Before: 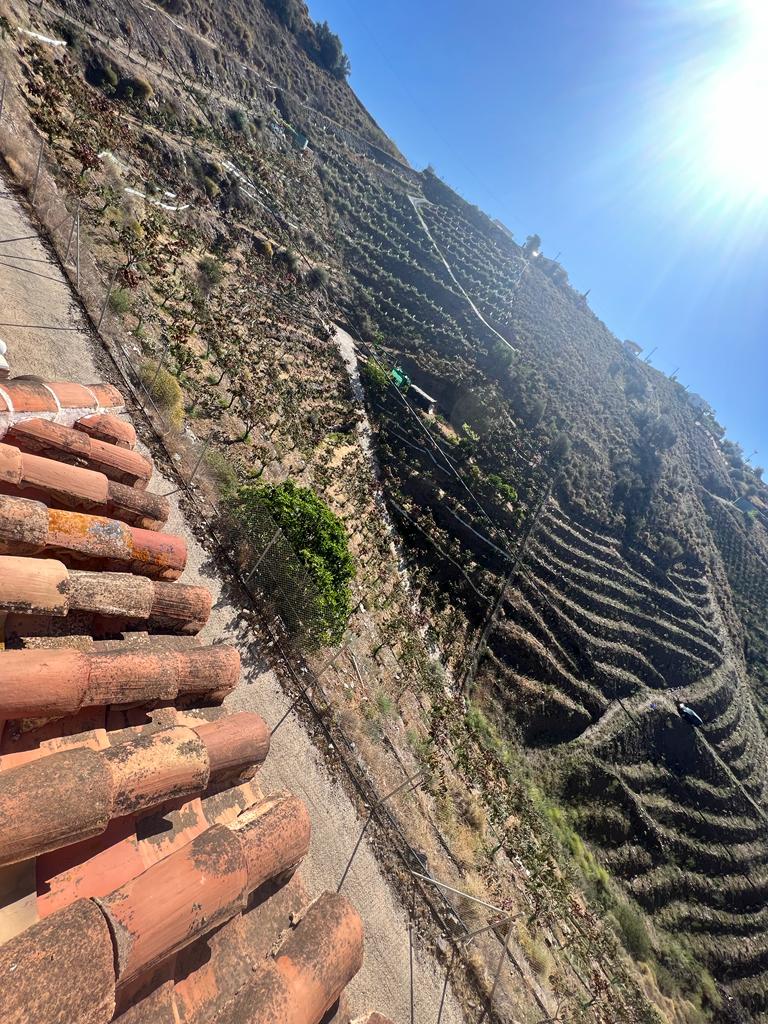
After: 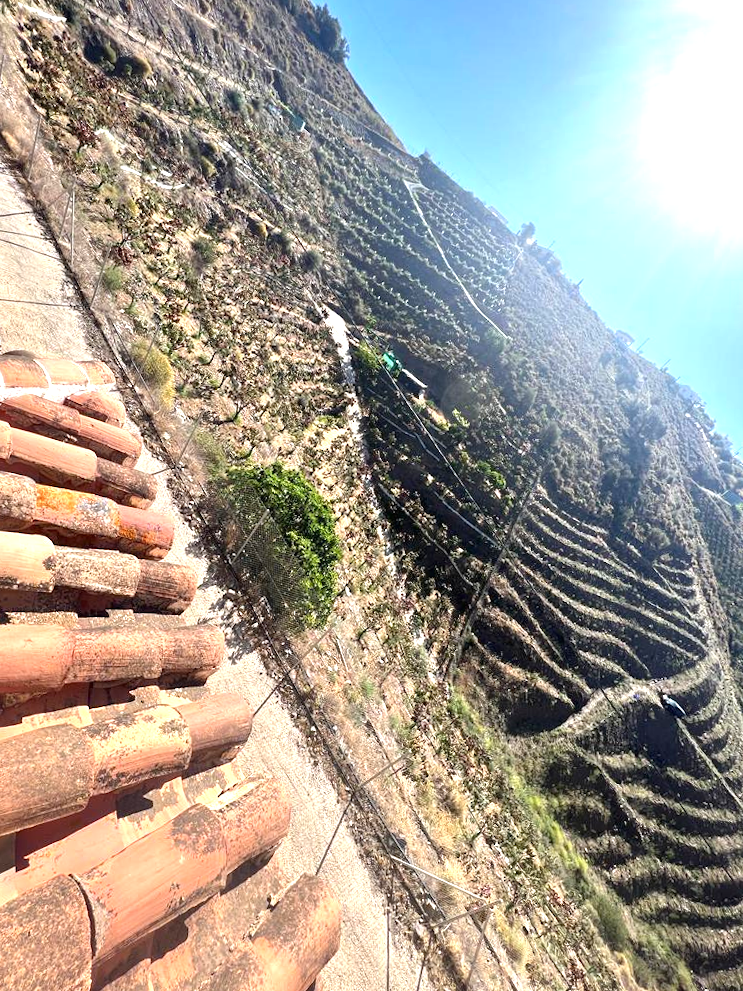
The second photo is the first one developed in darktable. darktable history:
crop and rotate: angle -1.41°
exposure: black level correction 0, exposure 1 EV, compensate exposure bias true, compensate highlight preservation false
